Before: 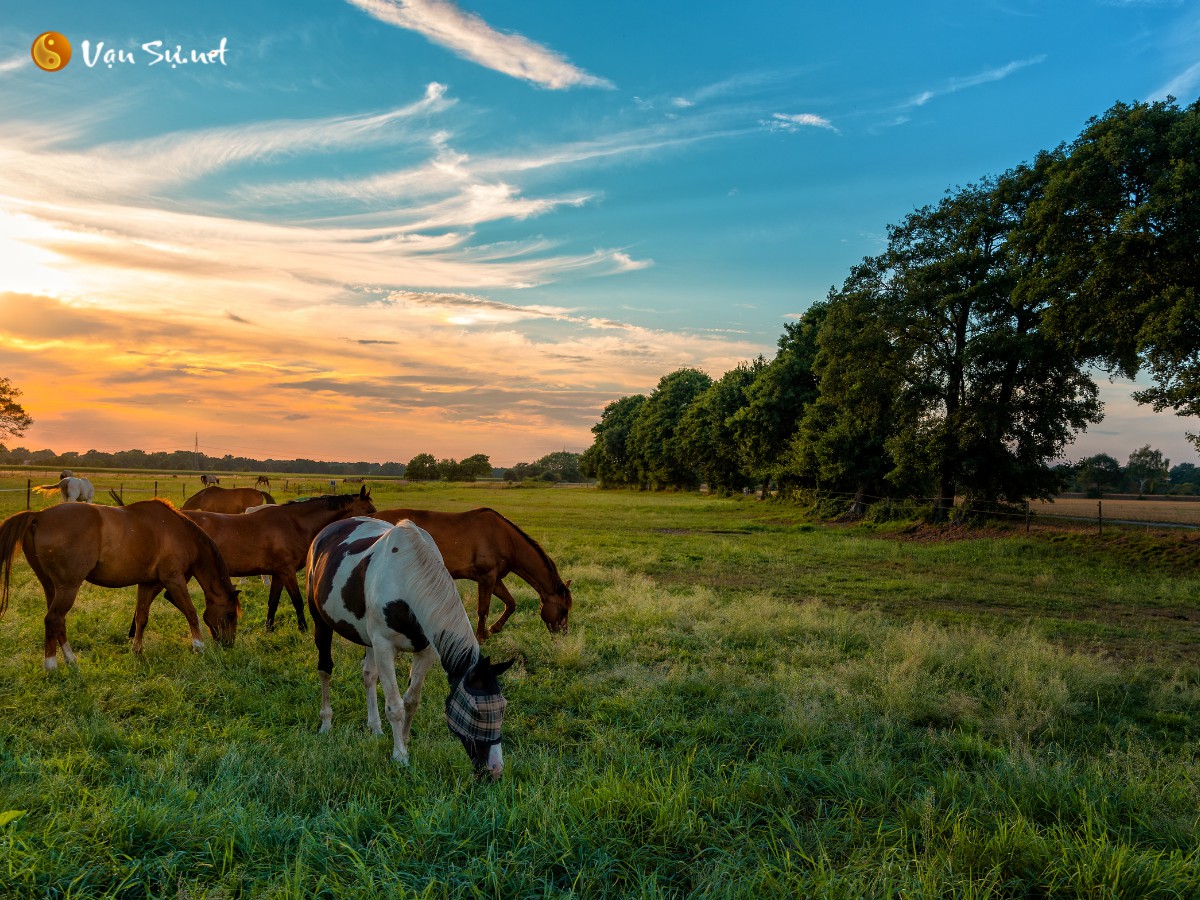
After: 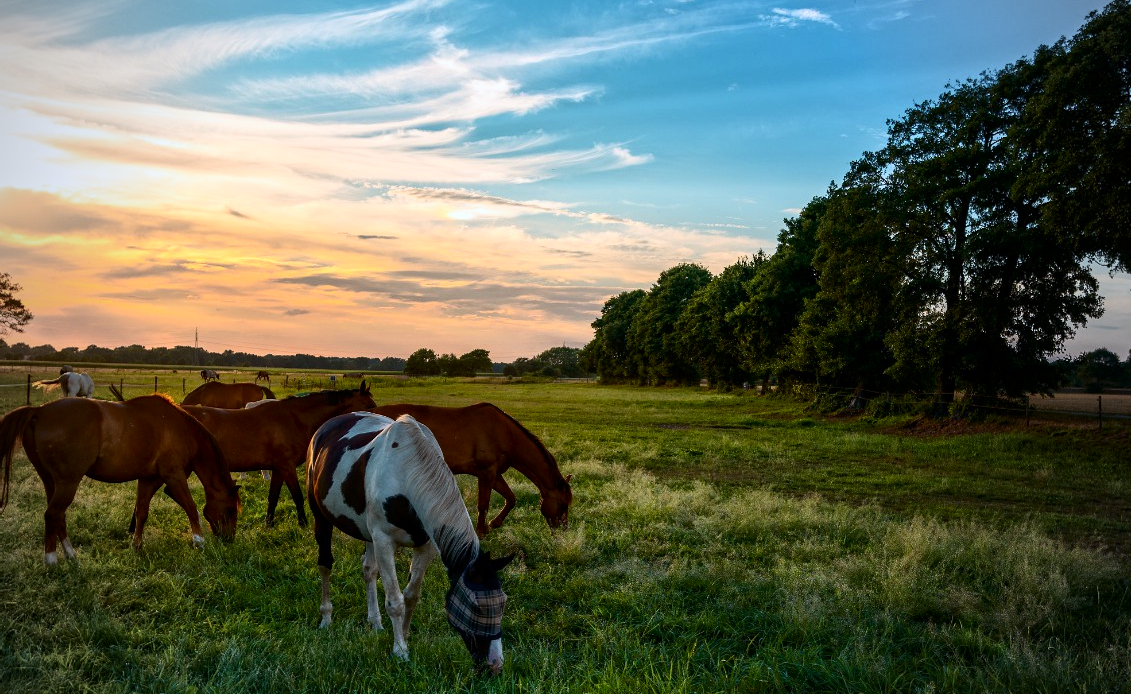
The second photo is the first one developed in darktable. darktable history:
white balance: red 0.954, blue 1.079
contrast brightness saturation: contrast 0.28
crop and rotate: angle 0.03°, top 11.643%, right 5.651%, bottom 11.189%
vignetting: fall-off start 71.74%
